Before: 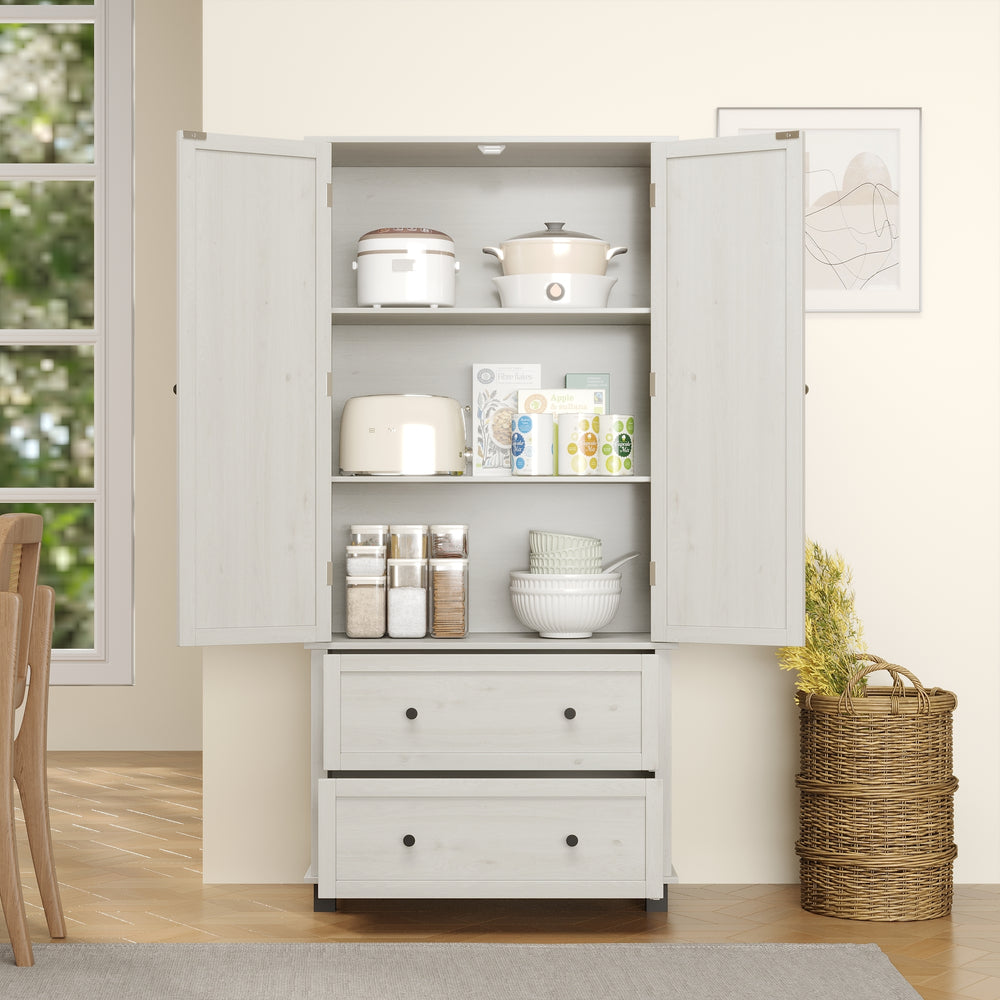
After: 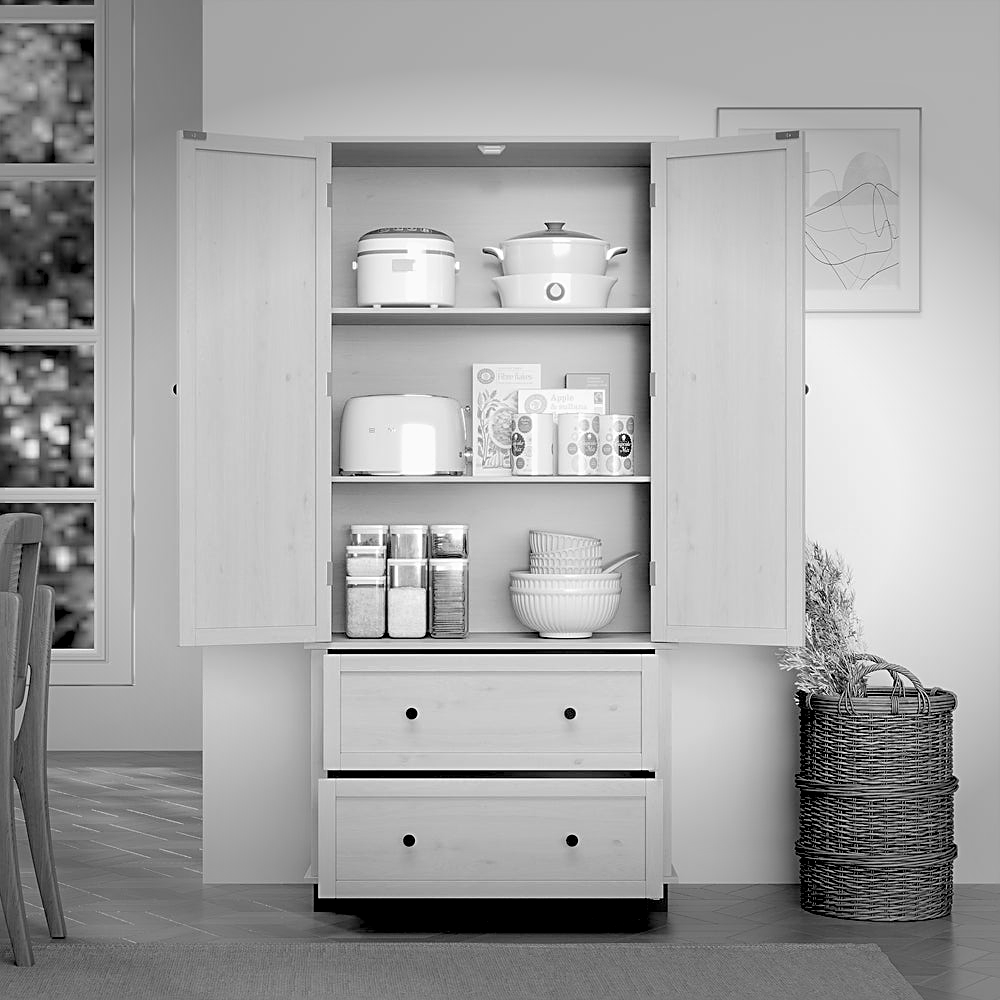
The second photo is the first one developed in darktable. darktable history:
exposure: black level correction 0.056, compensate highlight preservation false
vignetting: fall-off start 79.43%, saturation -0.649, width/height ratio 1.327, unbound false
monochrome: a 32, b 64, size 2.3
sharpen: on, module defaults
tone equalizer: on, module defaults
